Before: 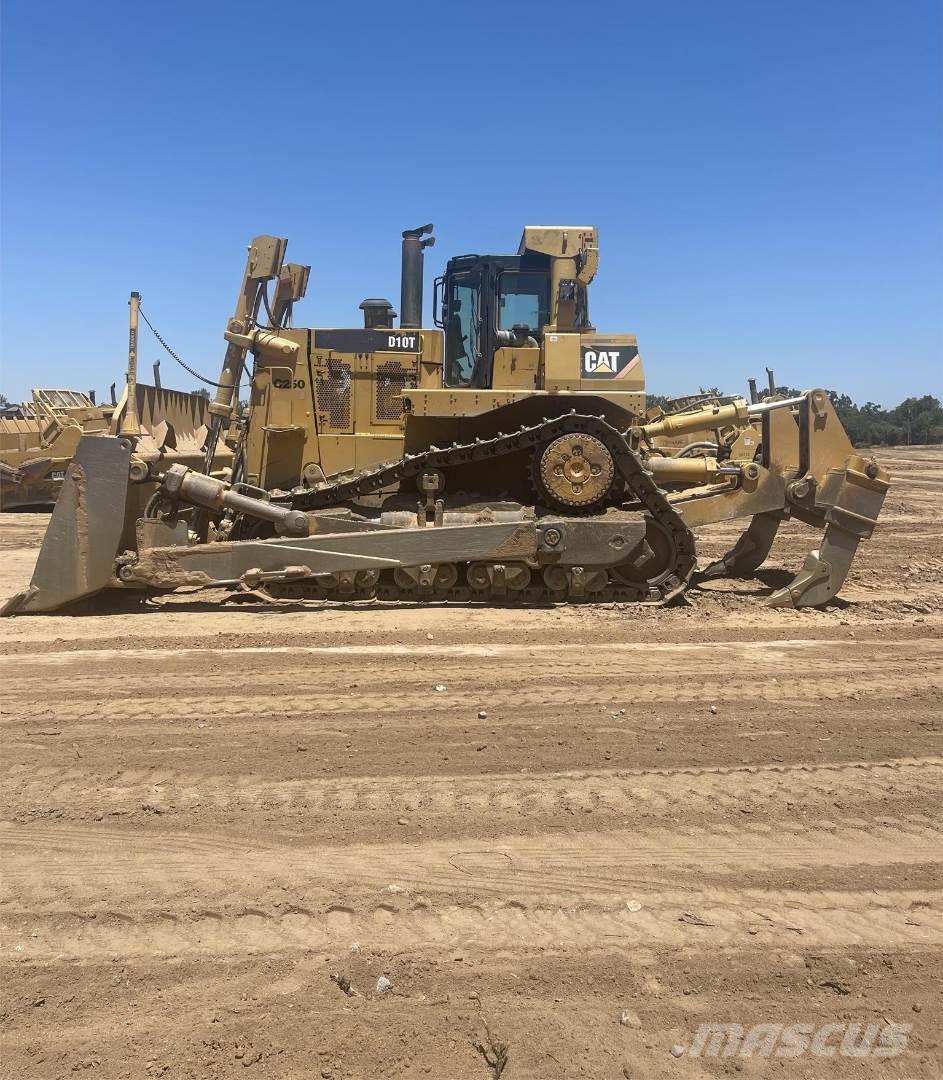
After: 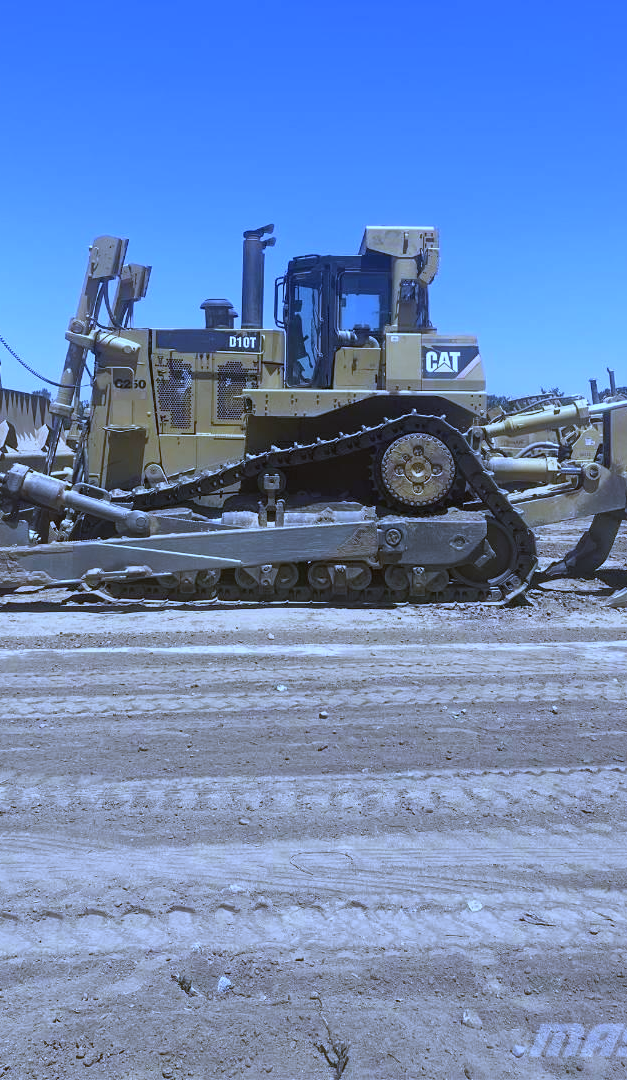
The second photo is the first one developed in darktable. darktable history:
crop: left 16.899%, right 16.556%
white balance: red 0.766, blue 1.537
